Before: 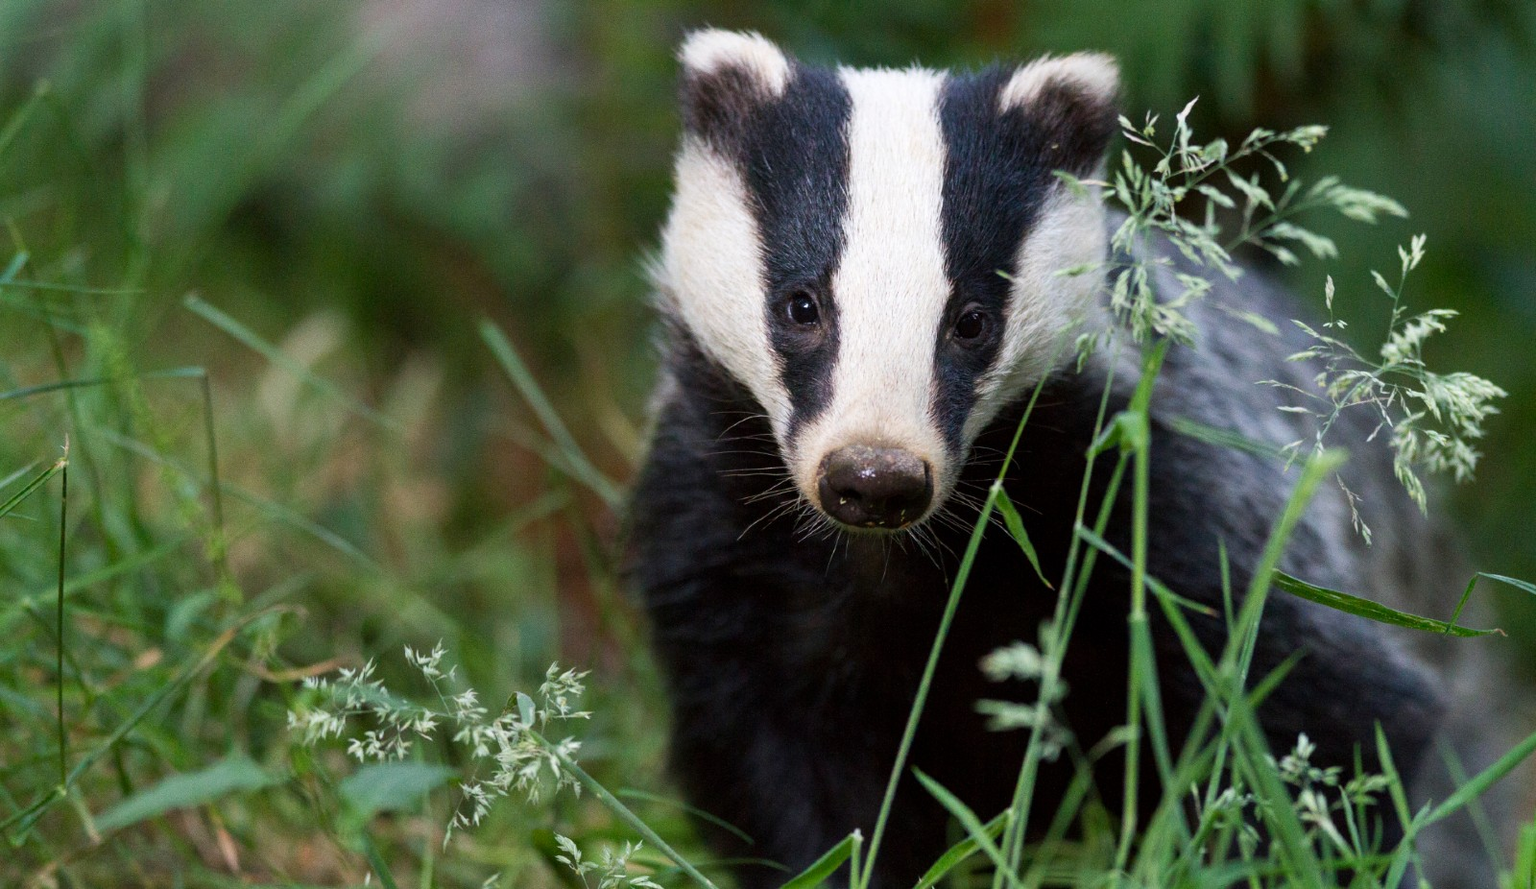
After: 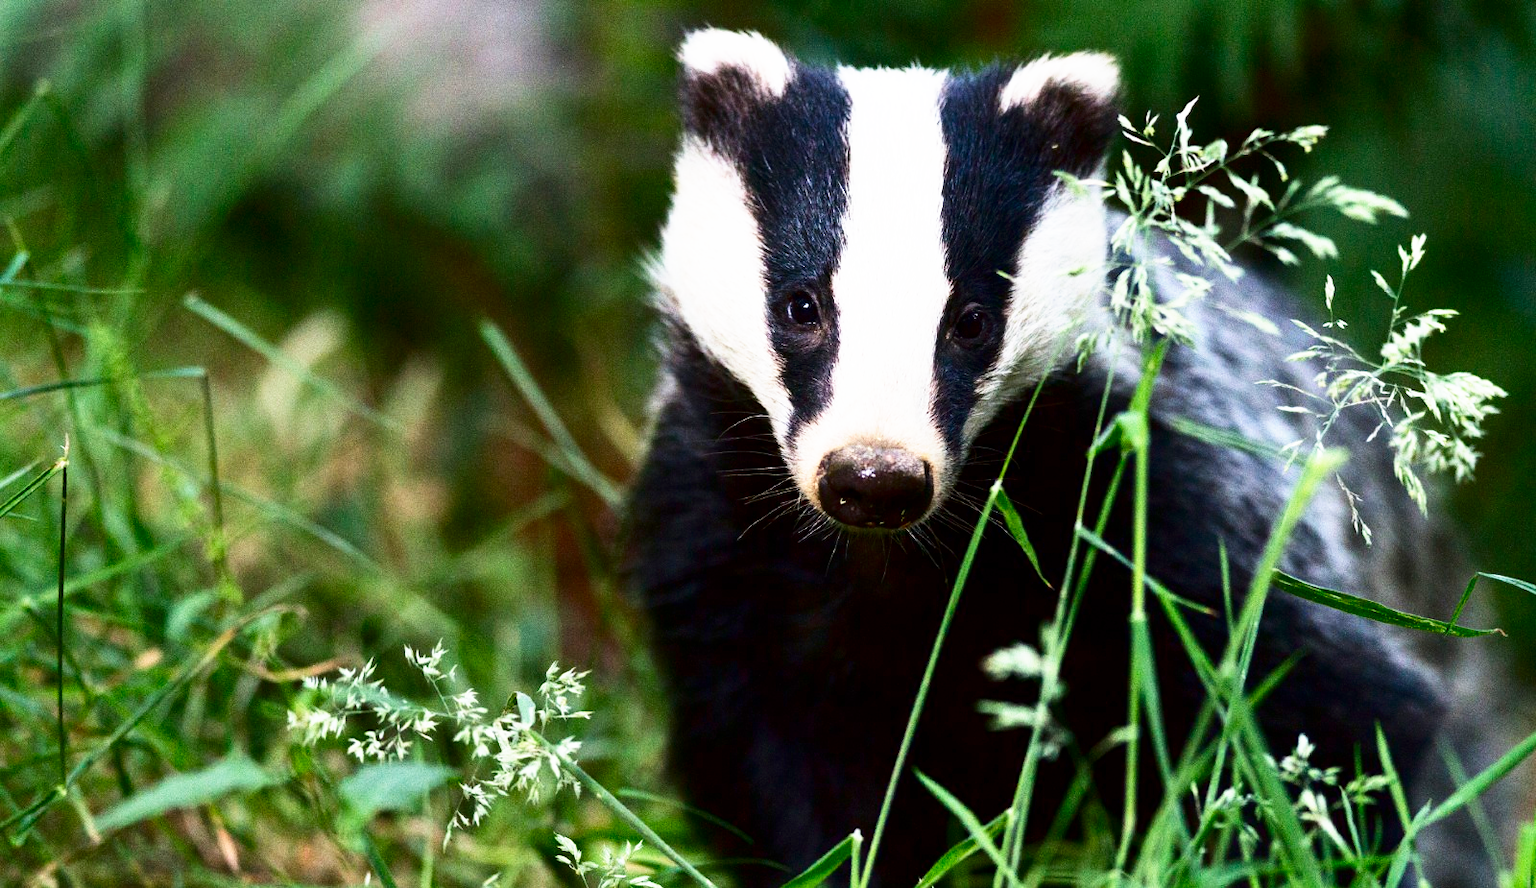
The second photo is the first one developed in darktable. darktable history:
base curve: curves: ch0 [(0, 0) (0.495, 0.917) (1, 1)], preserve colors none
contrast brightness saturation: contrast 0.19, brightness -0.24, saturation 0.11
